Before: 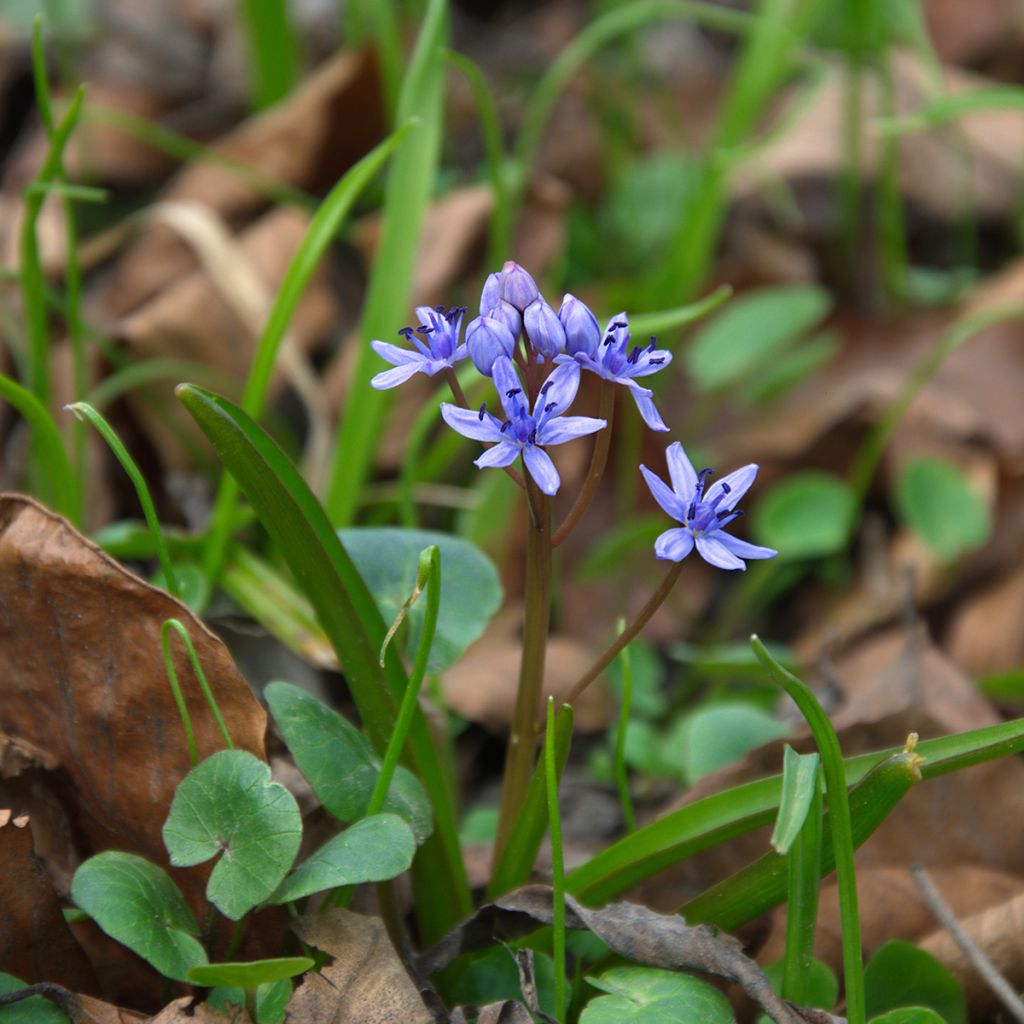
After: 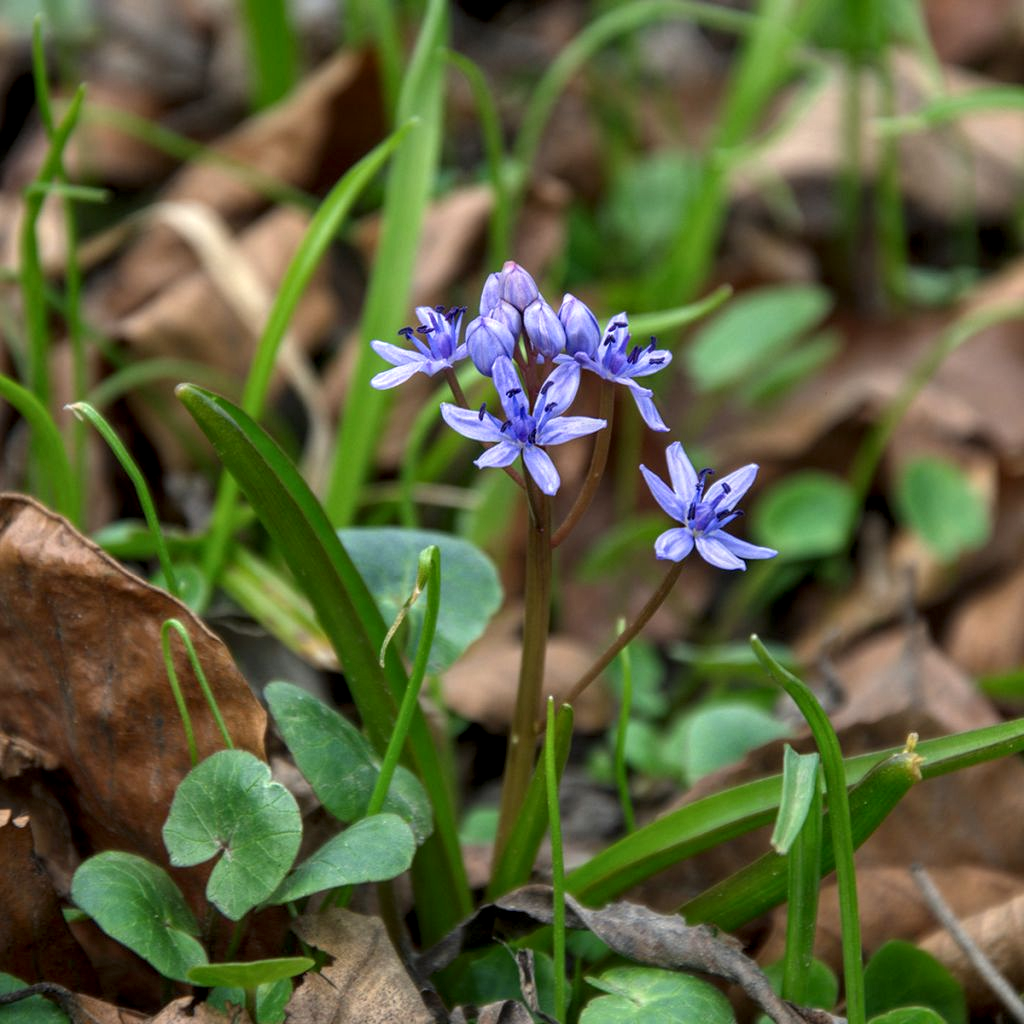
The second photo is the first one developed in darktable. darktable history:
local contrast: highlights 62%, detail 143%, midtone range 0.429
